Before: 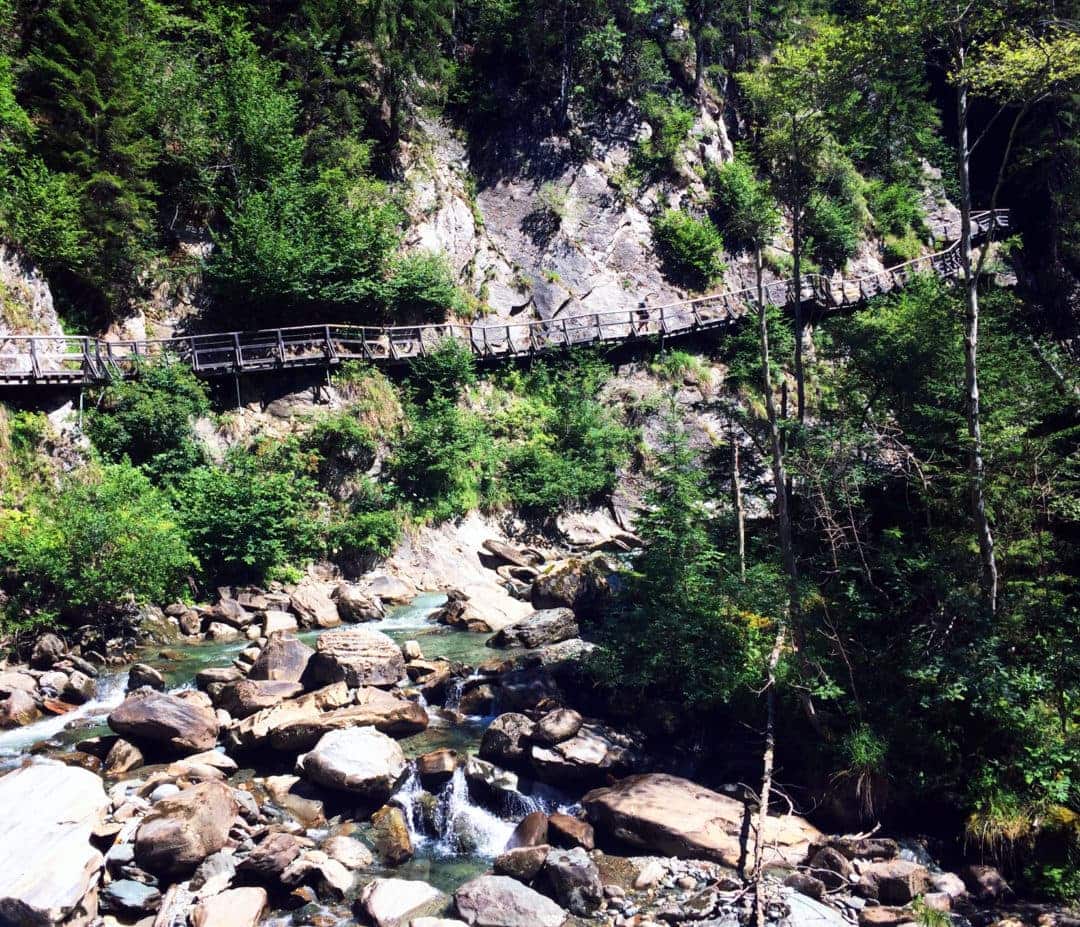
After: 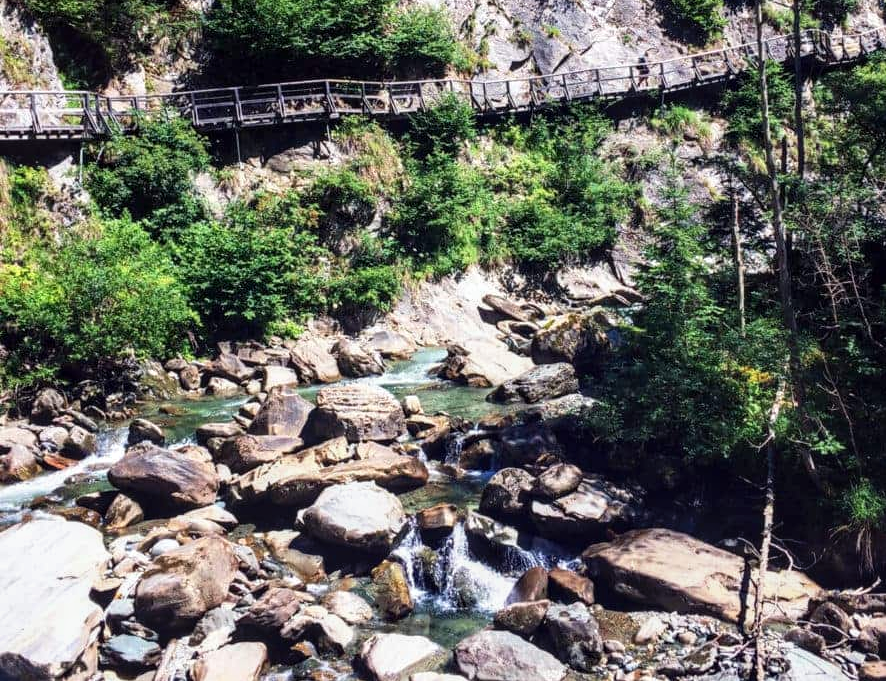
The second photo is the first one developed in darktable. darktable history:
crop: top 26.531%, right 17.959%
local contrast: on, module defaults
